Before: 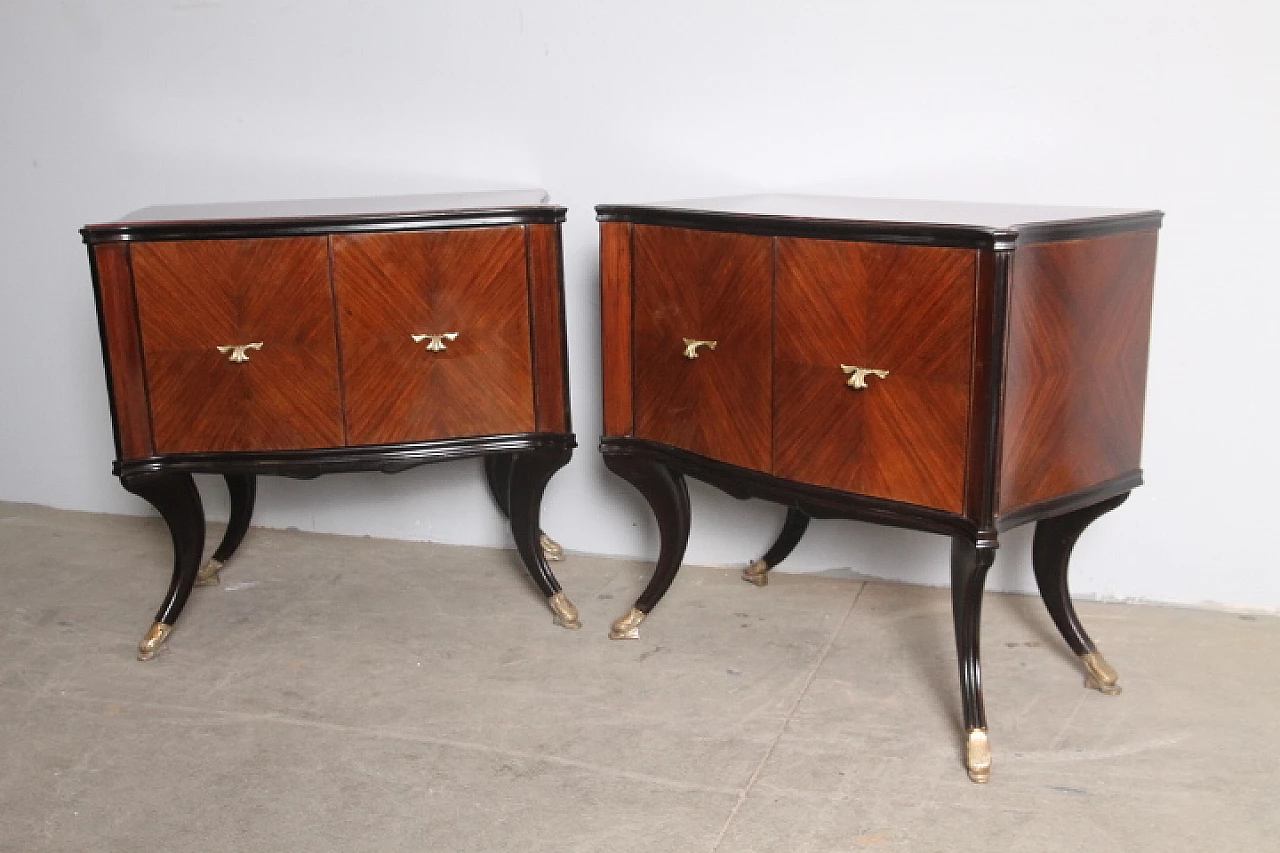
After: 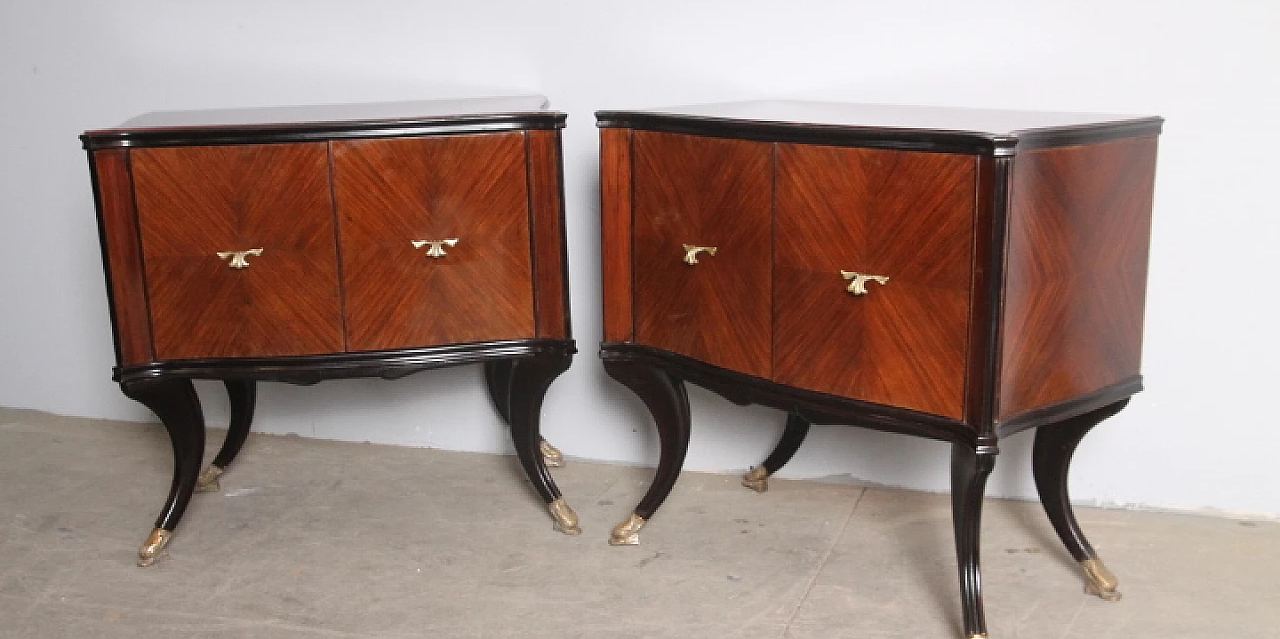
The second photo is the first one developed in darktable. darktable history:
crop: top 11.043%, bottom 13.961%
